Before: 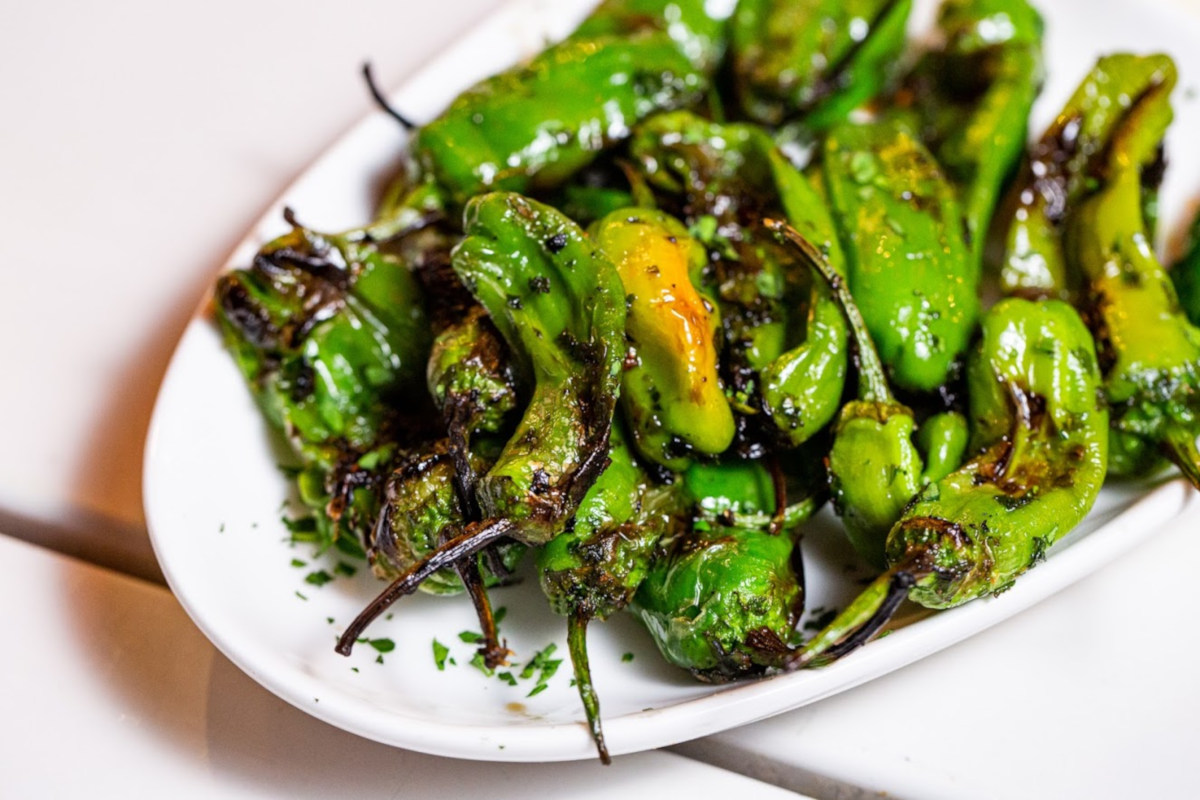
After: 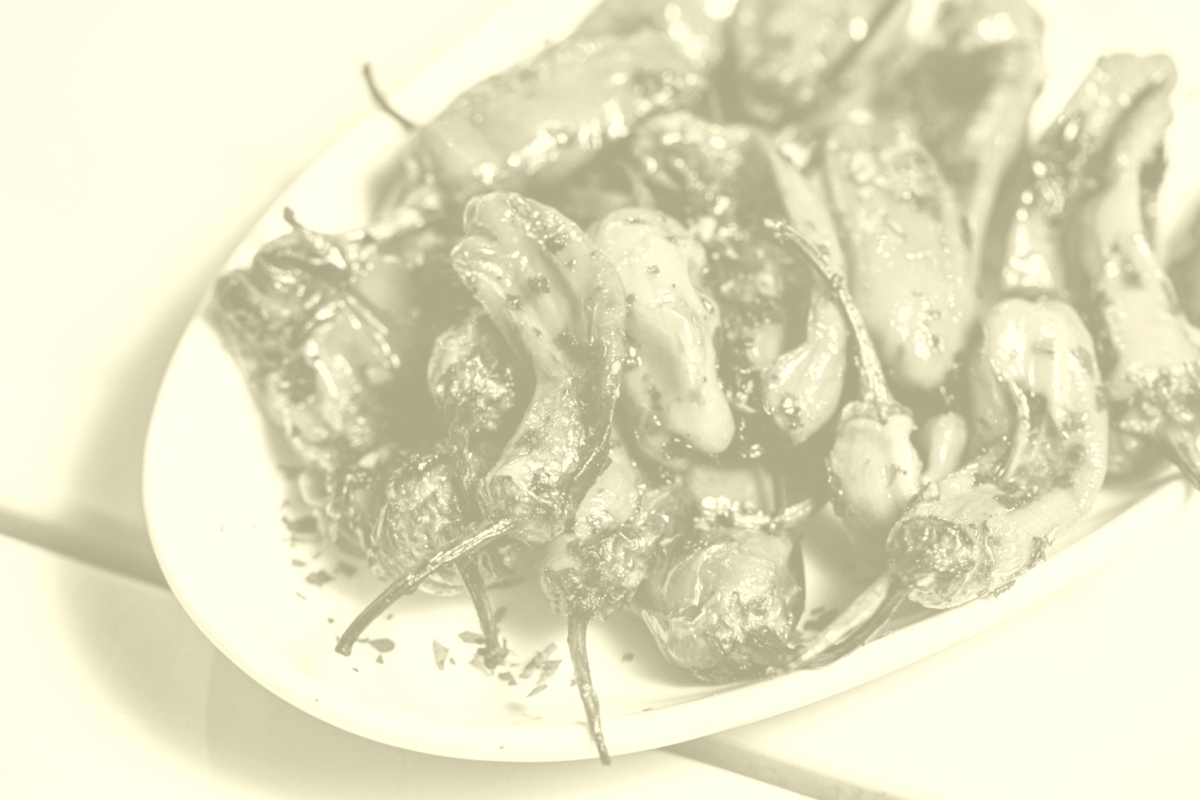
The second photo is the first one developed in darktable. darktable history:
colorize: hue 43.2°, saturation 40%, version 1
exposure: black level correction -0.041, exposure 0.064 EV, compensate highlight preservation false
